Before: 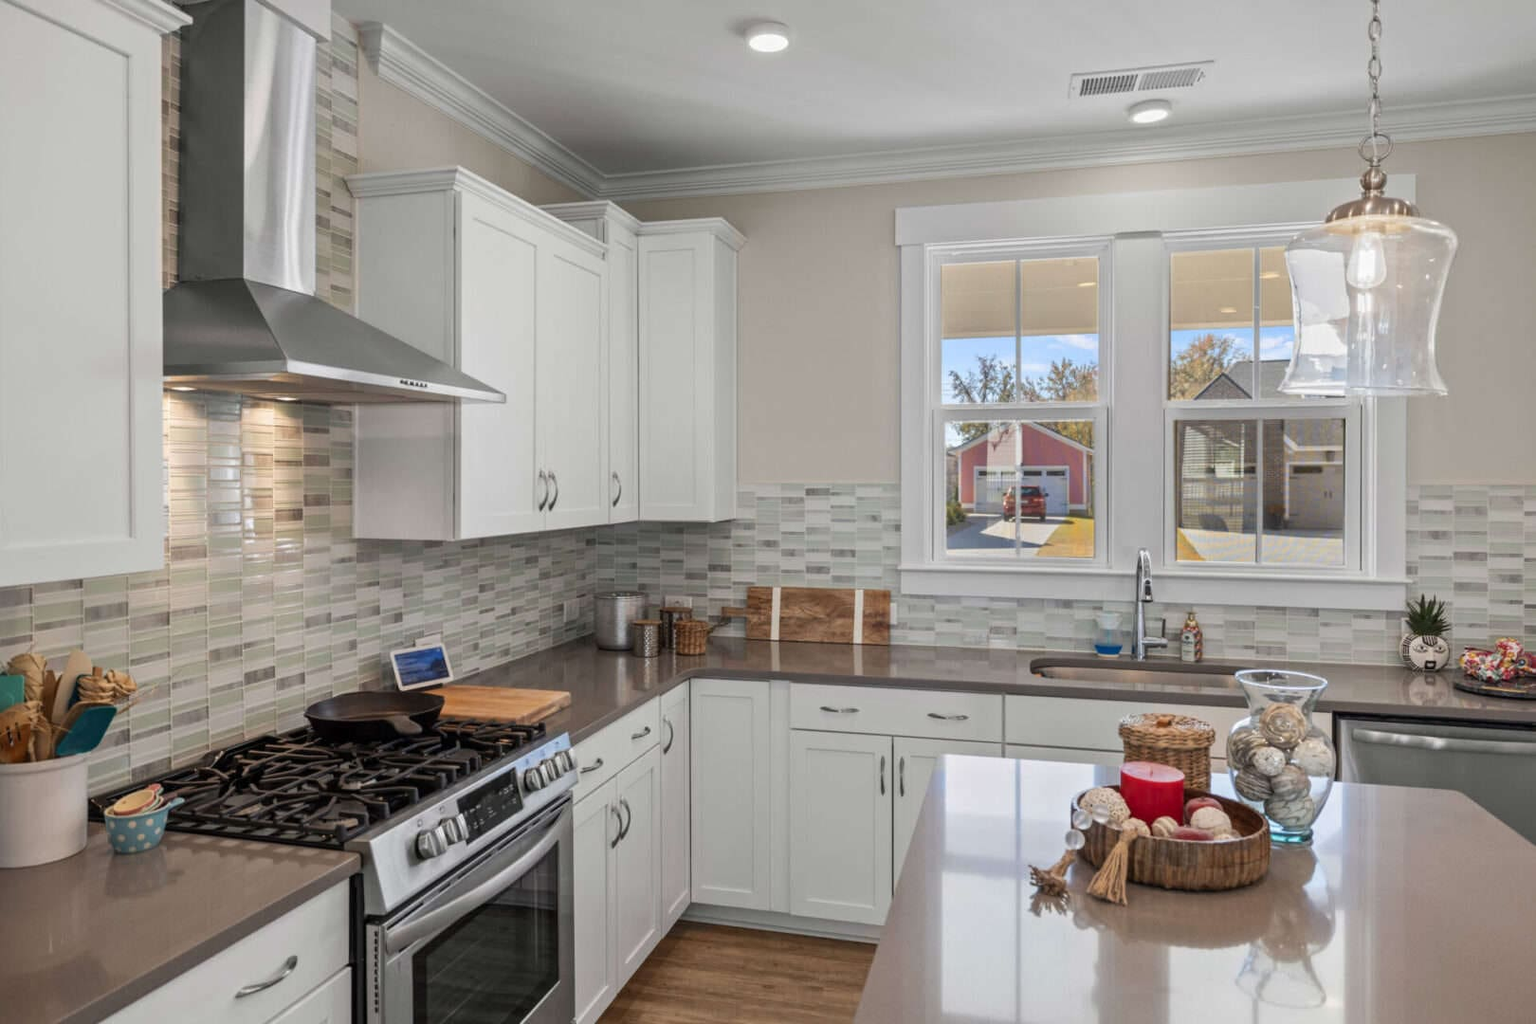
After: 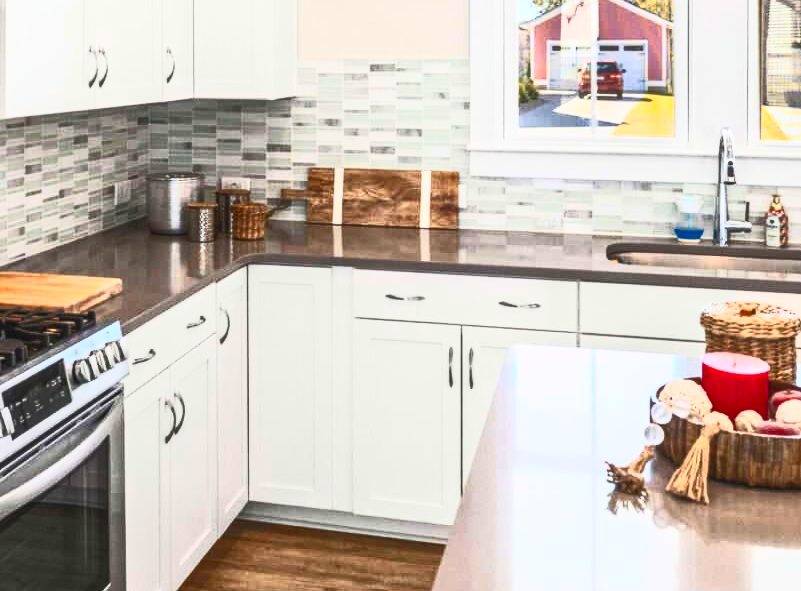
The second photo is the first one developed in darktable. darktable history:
color correction: highlights a* 0.003, highlights b* -0.283
crop: left 29.672%, top 41.786%, right 20.851%, bottom 3.487%
contrast brightness saturation: contrast 0.83, brightness 0.59, saturation 0.59
local contrast: detail 110%
